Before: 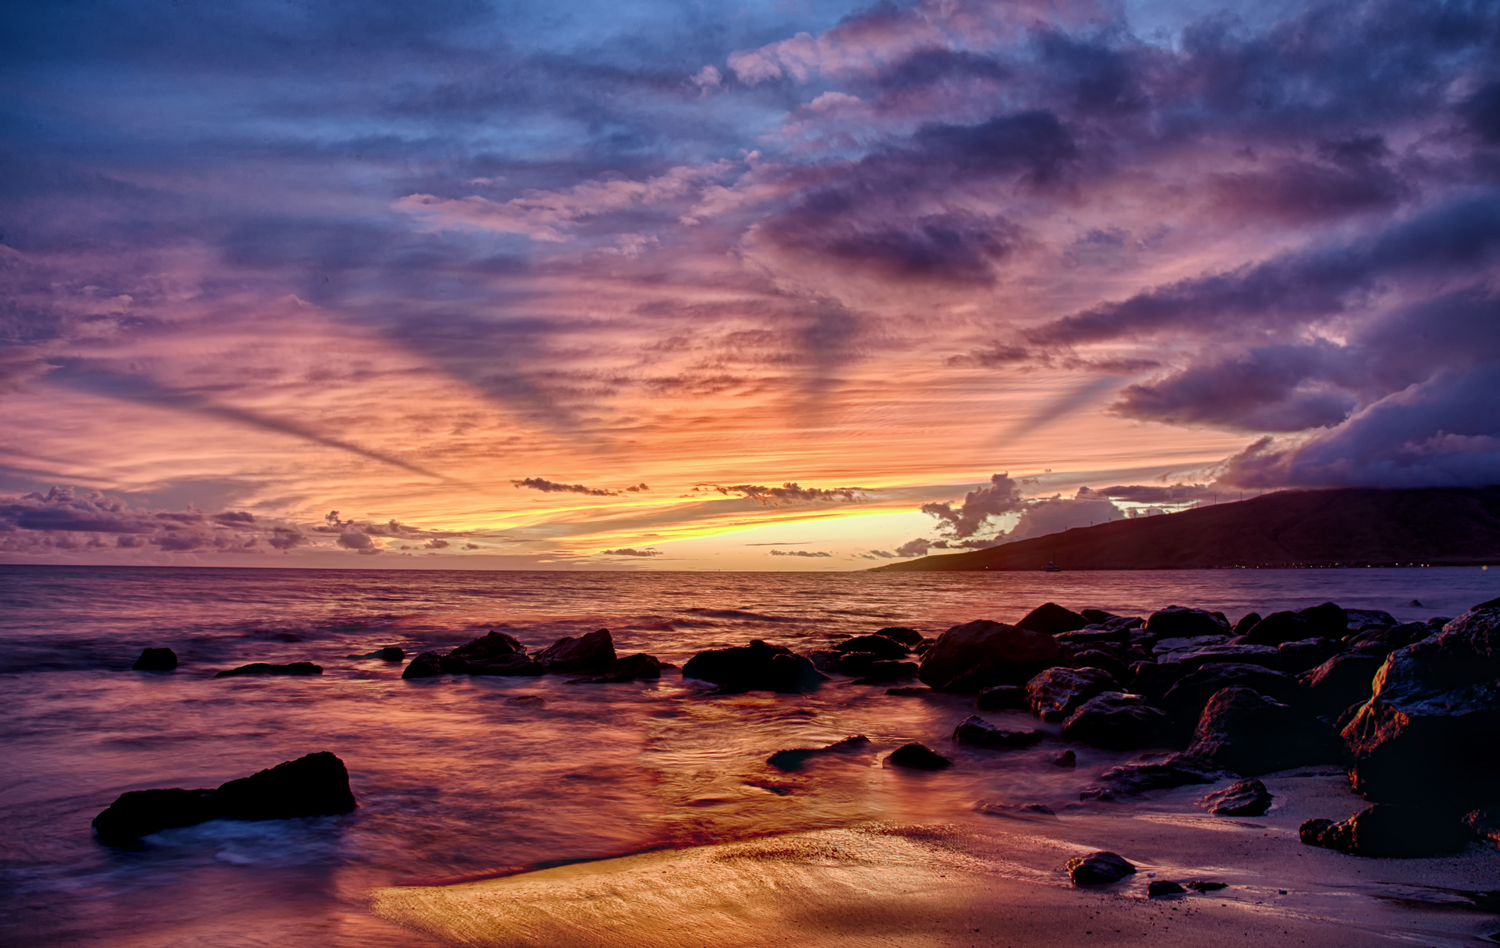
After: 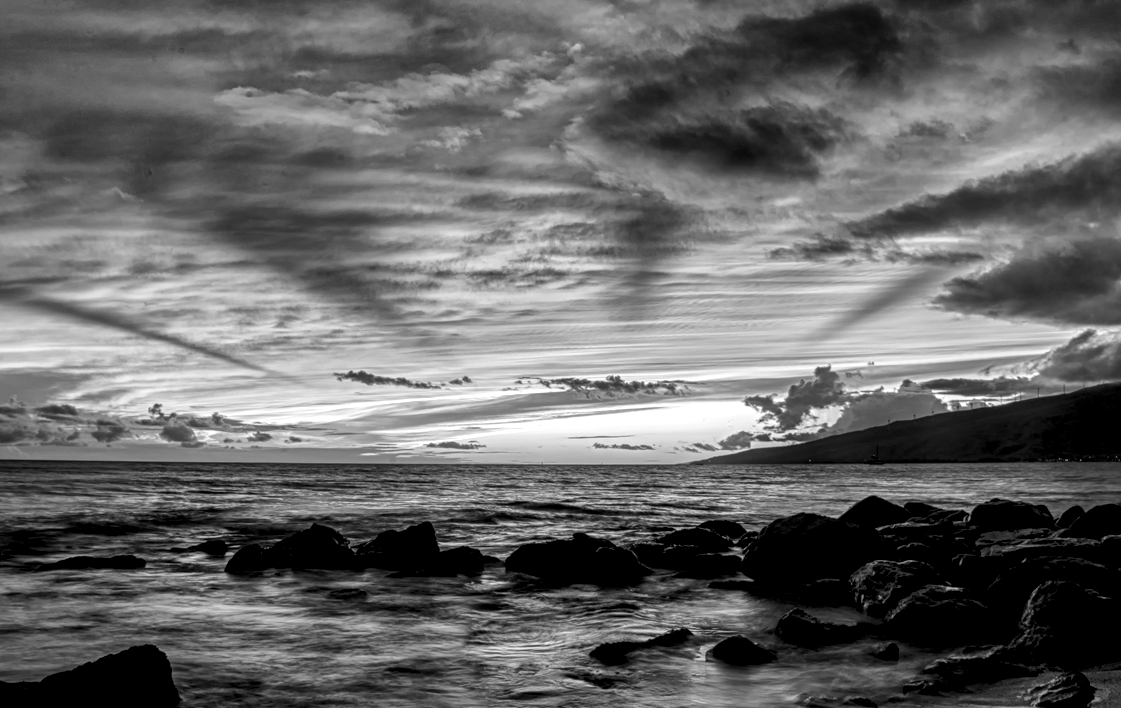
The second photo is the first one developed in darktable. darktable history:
monochrome: a -4.13, b 5.16, size 1
crop and rotate: left 11.831%, top 11.346%, right 13.429%, bottom 13.899%
local contrast: highlights 12%, shadows 38%, detail 183%, midtone range 0.471
